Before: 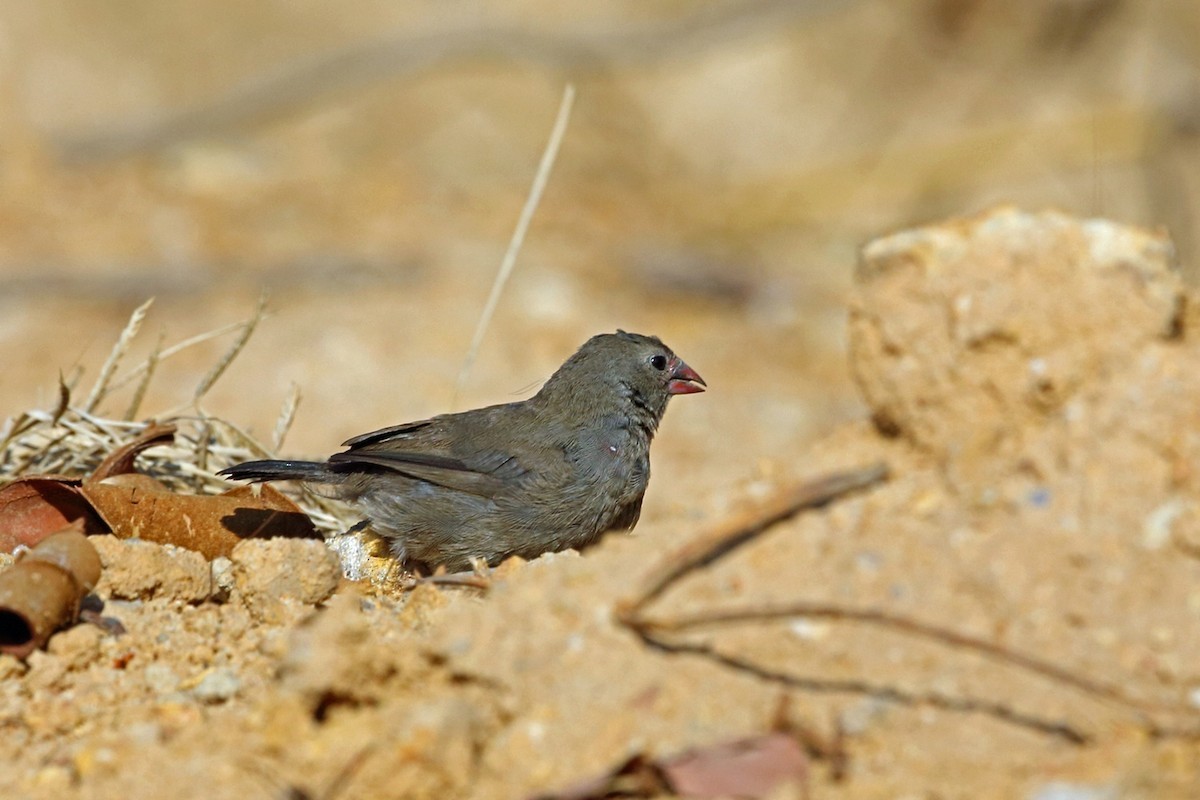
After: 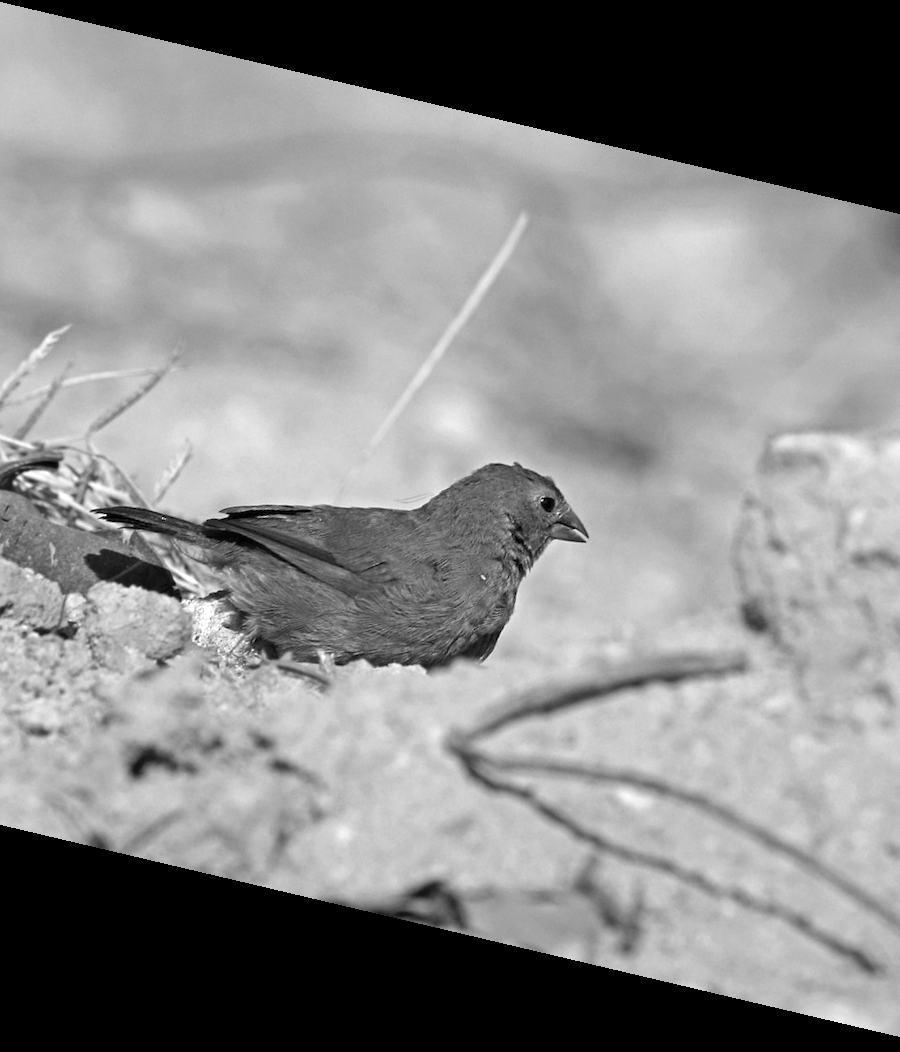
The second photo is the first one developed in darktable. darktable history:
monochrome: a 16.06, b 15.48, size 1
color balance rgb: perceptual saturation grading › global saturation 36%, perceptual brilliance grading › global brilliance 10%, global vibrance 20%
rotate and perspective: rotation 13.27°, automatic cropping off
crop and rotate: left 14.436%, right 18.898%
